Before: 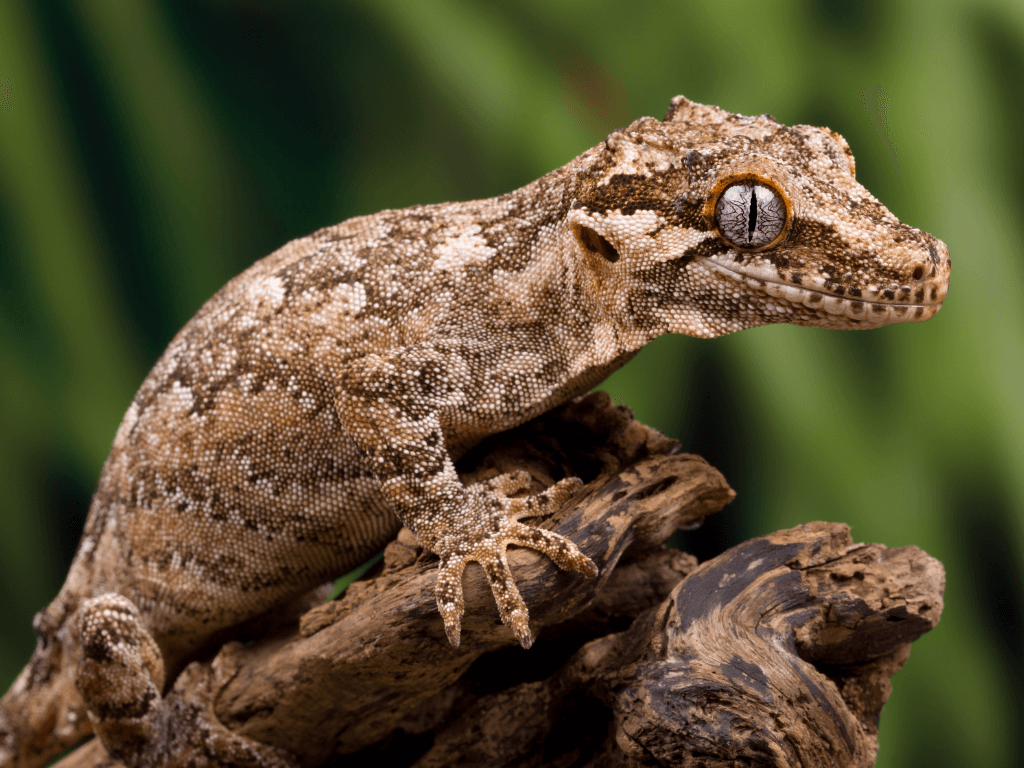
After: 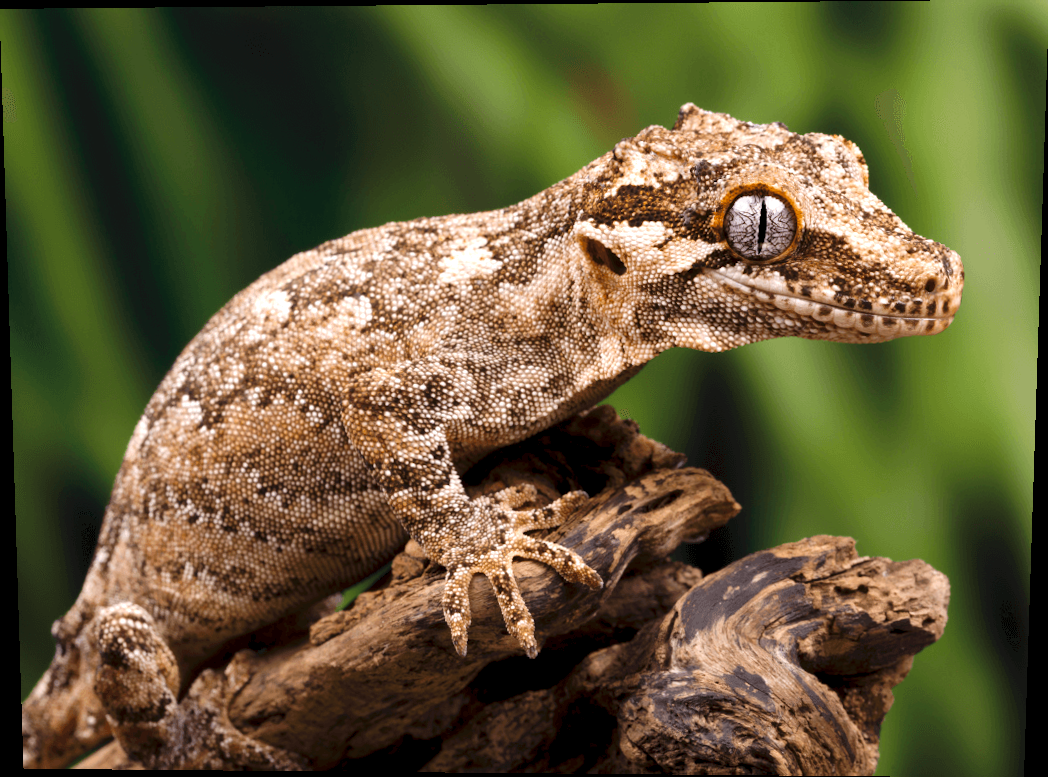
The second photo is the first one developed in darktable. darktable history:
rotate and perspective: lens shift (vertical) 0.048, lens shift (horizontal) -0.024, automatic cropping off
exposure: black level correction 0.001, exposure 0.5 EV, compensate exposure bias true, compensate highlight preservation false
tone curve: curves: ch0 [(0, 0) (0.003, 0.005) (0.011, 0.021) (0.025, 0.042) (0.044, 0.065) (0.069, 0.074) (0.1, 0.092) (0.136, 0.123) (0.177, 0.159) (0.224, 0.2) (0.277, 0.252) (0.335, 0.32) (0.399, 0.392) (0.468, 0.468) (0.543, 0.549) (0.623, 0.638) (0.709, 0.721) (0.801, 0.812) (0.898, 0.896) (1, 1)], preserve colors none
